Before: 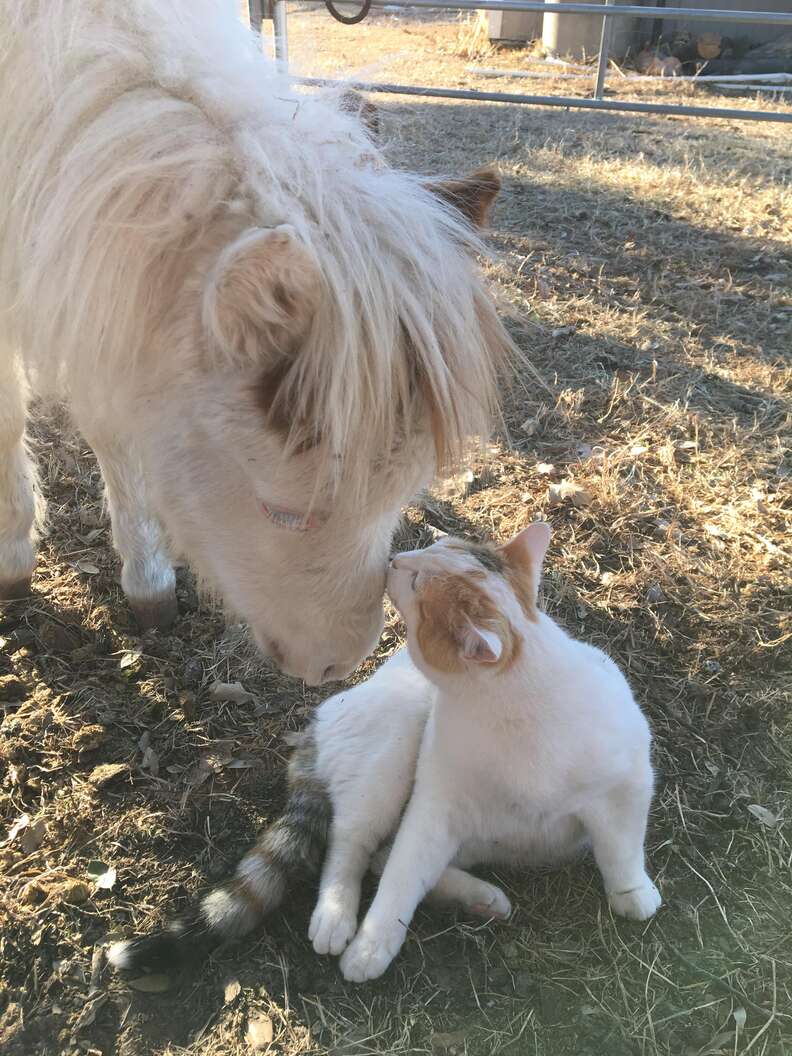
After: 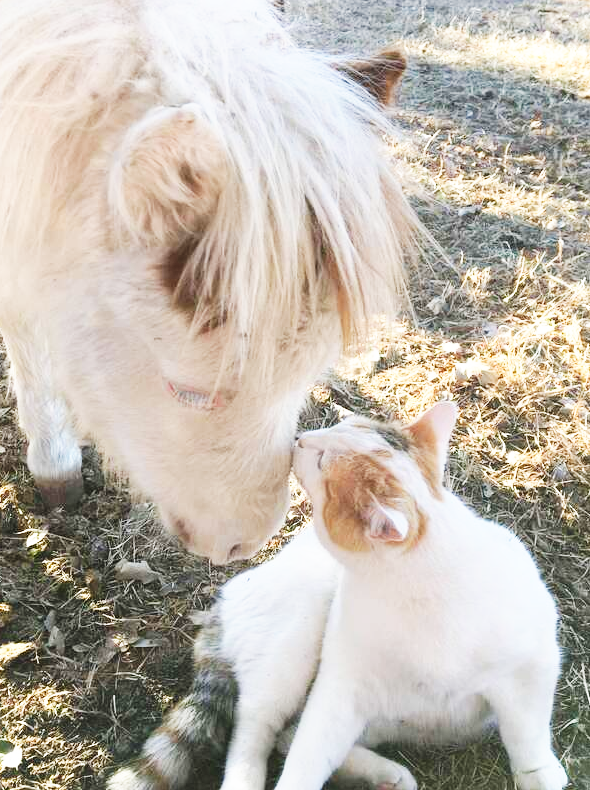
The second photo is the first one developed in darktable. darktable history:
levels: white 99.95%
base curve: curves: ch0 [(0, 0) (0.007, 0.004) (0.027, 0.03) (0.046, 0.07) (0.207, 0.54) (0.442, 0.872) (0.673, 0.972) (1, 1)], preserve colors none
crop and rotate: left 11.906%, top 11.492%, right 13.511%, bottom 13.655%
